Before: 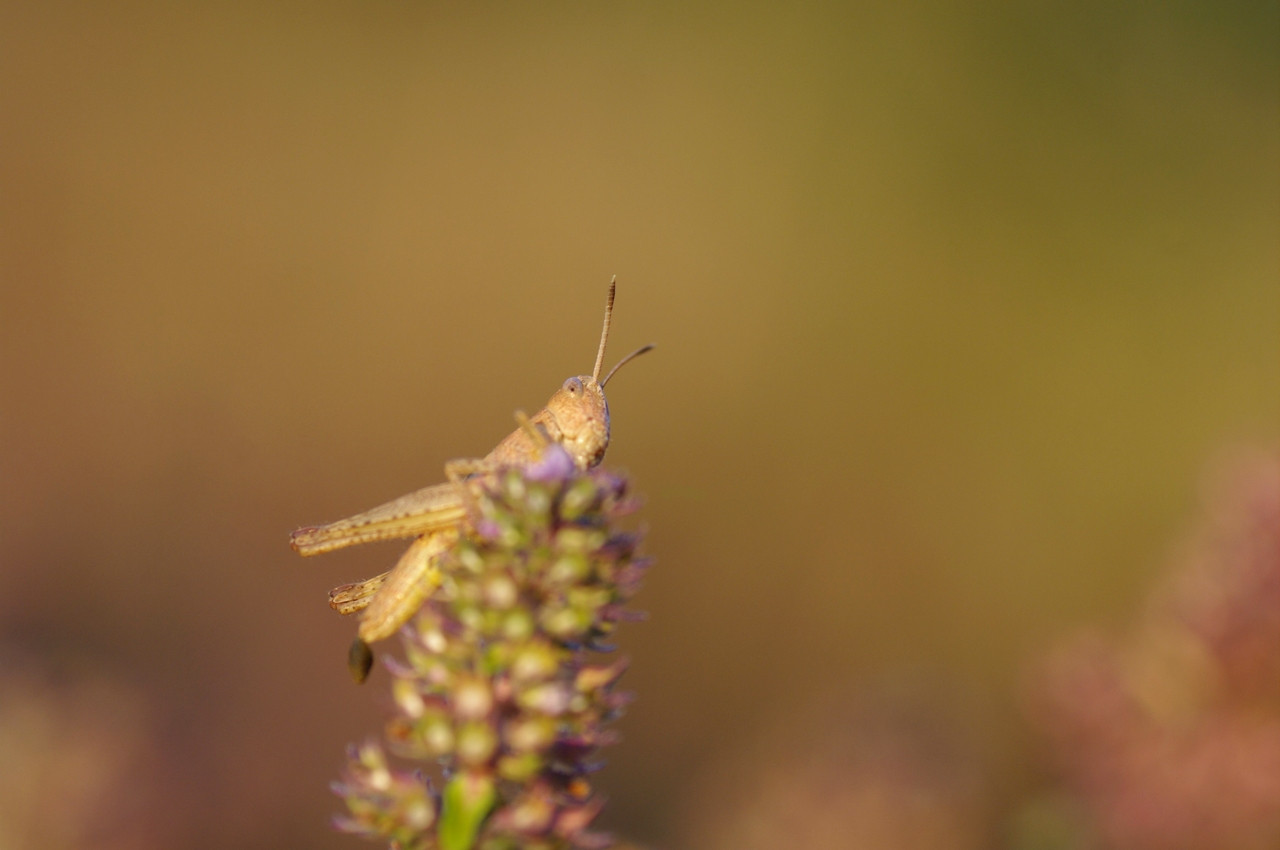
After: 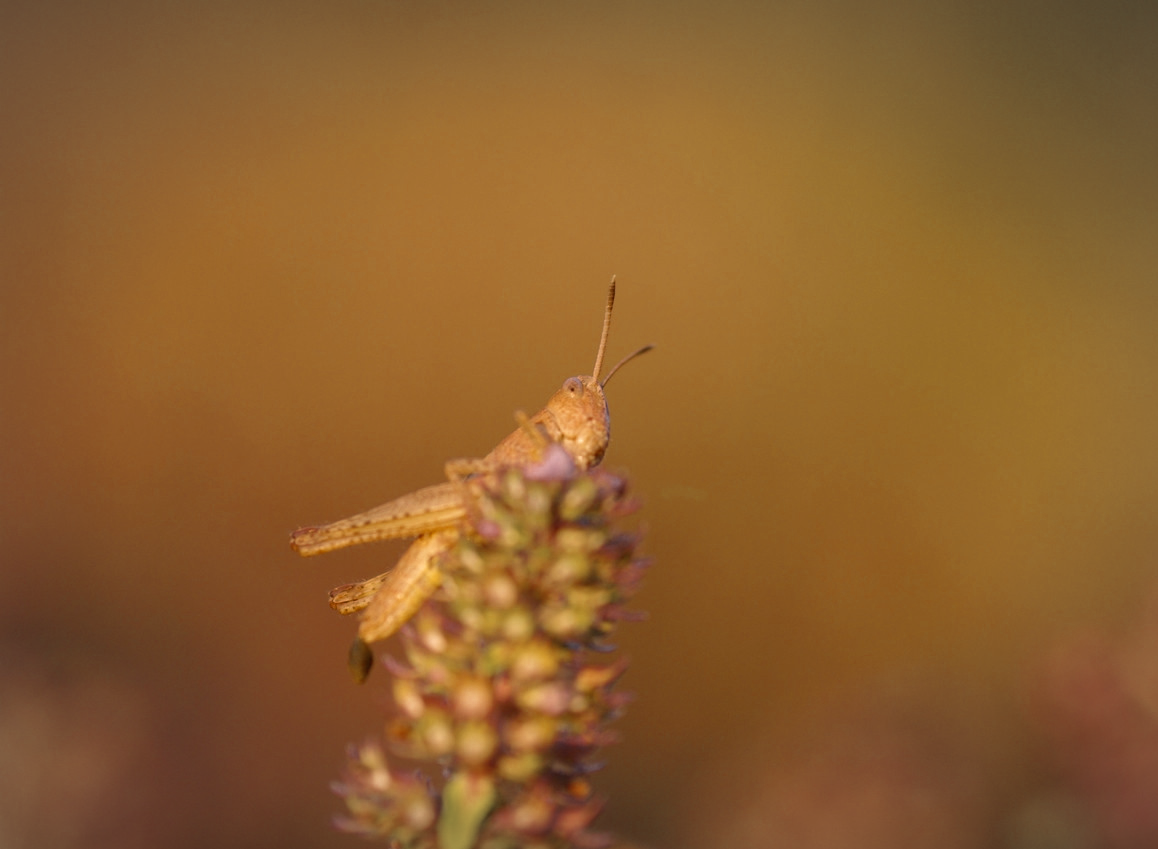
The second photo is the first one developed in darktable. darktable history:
color balance rgb: shadows lift › luminance -5%, shadows lift › chroma 1.1%, shadows lift › hue 219°, power › luminance 10%, power › chroma 2.83%, power › hue 60°, highlights gain › chroma 4.52%, highlights gain › hue 33.33°, saturation formula JzAzBz (2021)
vignetting: fall-off radius 100%, width/height ratio 1.337
crop: right 9.509%, bottom 0.031%
color zones: curves: ch0 [(0, 0.5) (0.125, 0.4) (0.25, 0.5) (0.375, 0.4) (0.5, 0.4) (0.625, 0.35) (0.75, 0.35) (0.875, 0.5)]; ch1 [(0, 0.35) (0.125, 0.45) (0.25, 0.35) (0.375, 0.35) (0.5, 0.35) (0.625, 0.35) (0.75, 0.45) (0.875, 0.35)]; ch2 [(0, 0.6) (0.125, 0.5) (0.25, 0.5) (0.375, 0.6) (0.5, 0.6) (0.625, 0.5) (0.75, 0.5) (0.875, 0.5)]
